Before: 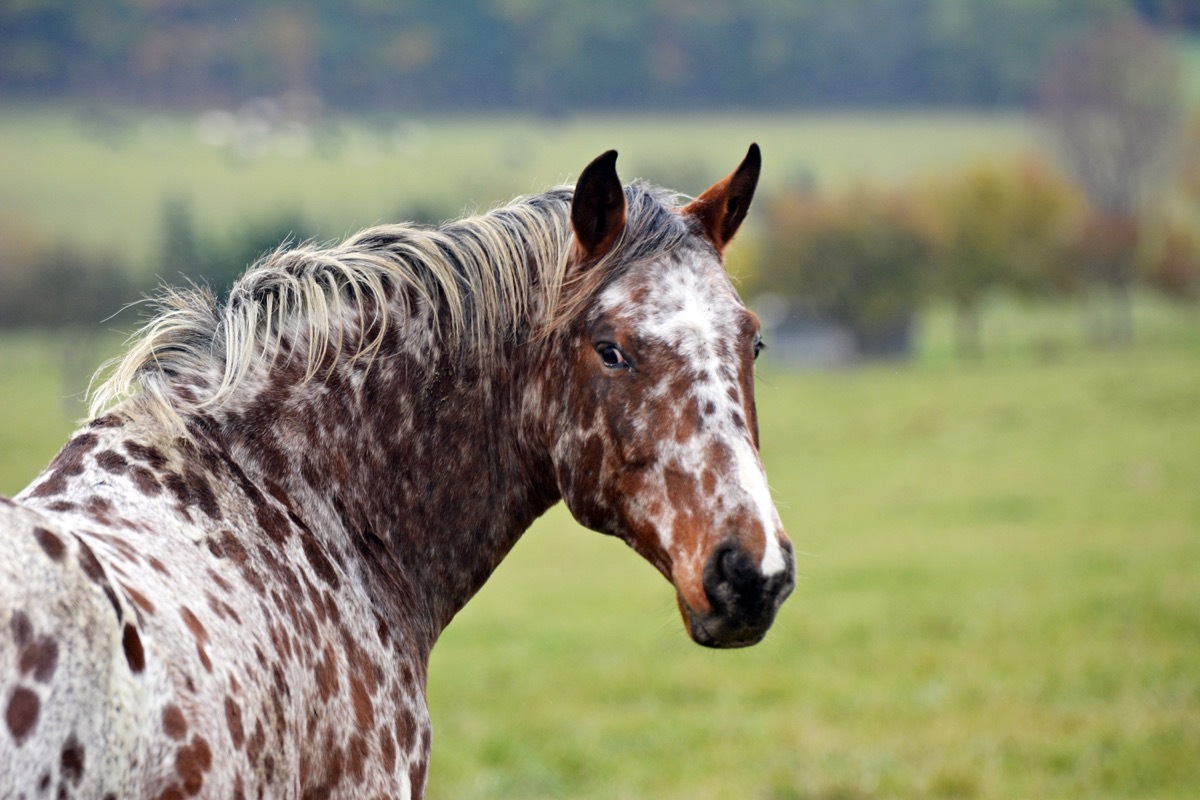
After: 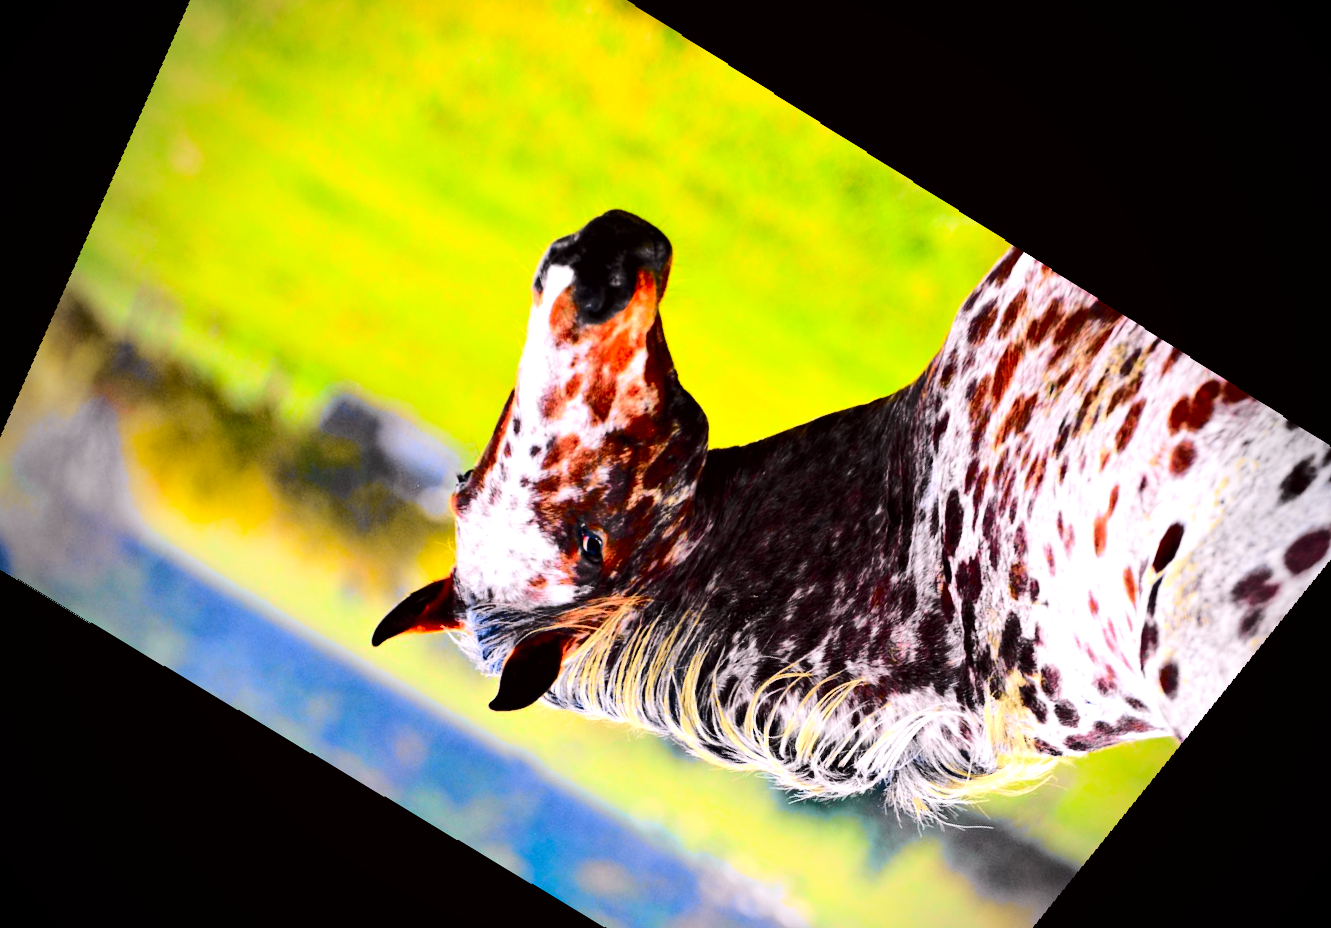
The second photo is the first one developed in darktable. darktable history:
contrast brightness saturation: contrast 0.11, saturation -0.17
vignetting: fall-off start 75%, brightness -0.692, width/height ratio 1.084
rotate and perspective: rotation 0.128°, lens shift (vertical) -0.181, lens shift (horizontal) -0.044, shear 0.001, automatic cropping off
color correction: highlights a* 1.59, highlights b* -1.7, saturation 2.48
tone curve: curves: ch0 [(0.017, 0) (0.107, 0.071) (0.295, 0.264) (0.447, 0.507) (0.54, 0.618) (0.733, 0.791) (0.879, 0.898) (1, 0.97)]; ch1 [(0, 0) (0.393, 0.415) (0.447, 0.448) (0.485, 0.497) (0.523, 0.515) (0.544, 0.55) (0.59, 0.609) (0.686, 0.686) (1, 1)]; ch2 [(0, 0) (0.369, 0.388) (0.449, 0.431) (0.499, 0.5) (0.521, 0.505) (0.53, 0.538) (0.579, 0.601) (0.669, 0.733) (1, 1)], color space Lab, independent channels, preserve colors none
crop and rotate: angle 148.68°, left 9.111%, top 15.603%, right 4.588%, bottom 17.041%
tone equalizer: -8 EV -1.08 EV, -7 EV -1.01 EV, -6 EV -0.867 EV, -5 EV -0.578 EV, -3 EV 0.578 EV, -2 EV 0.867 EV, -1 EV 1.01 EV, +0 EV 1.08 EV, edges refinement/feathering 500, mask exposure compensation -1.57 EV, preserve details no
